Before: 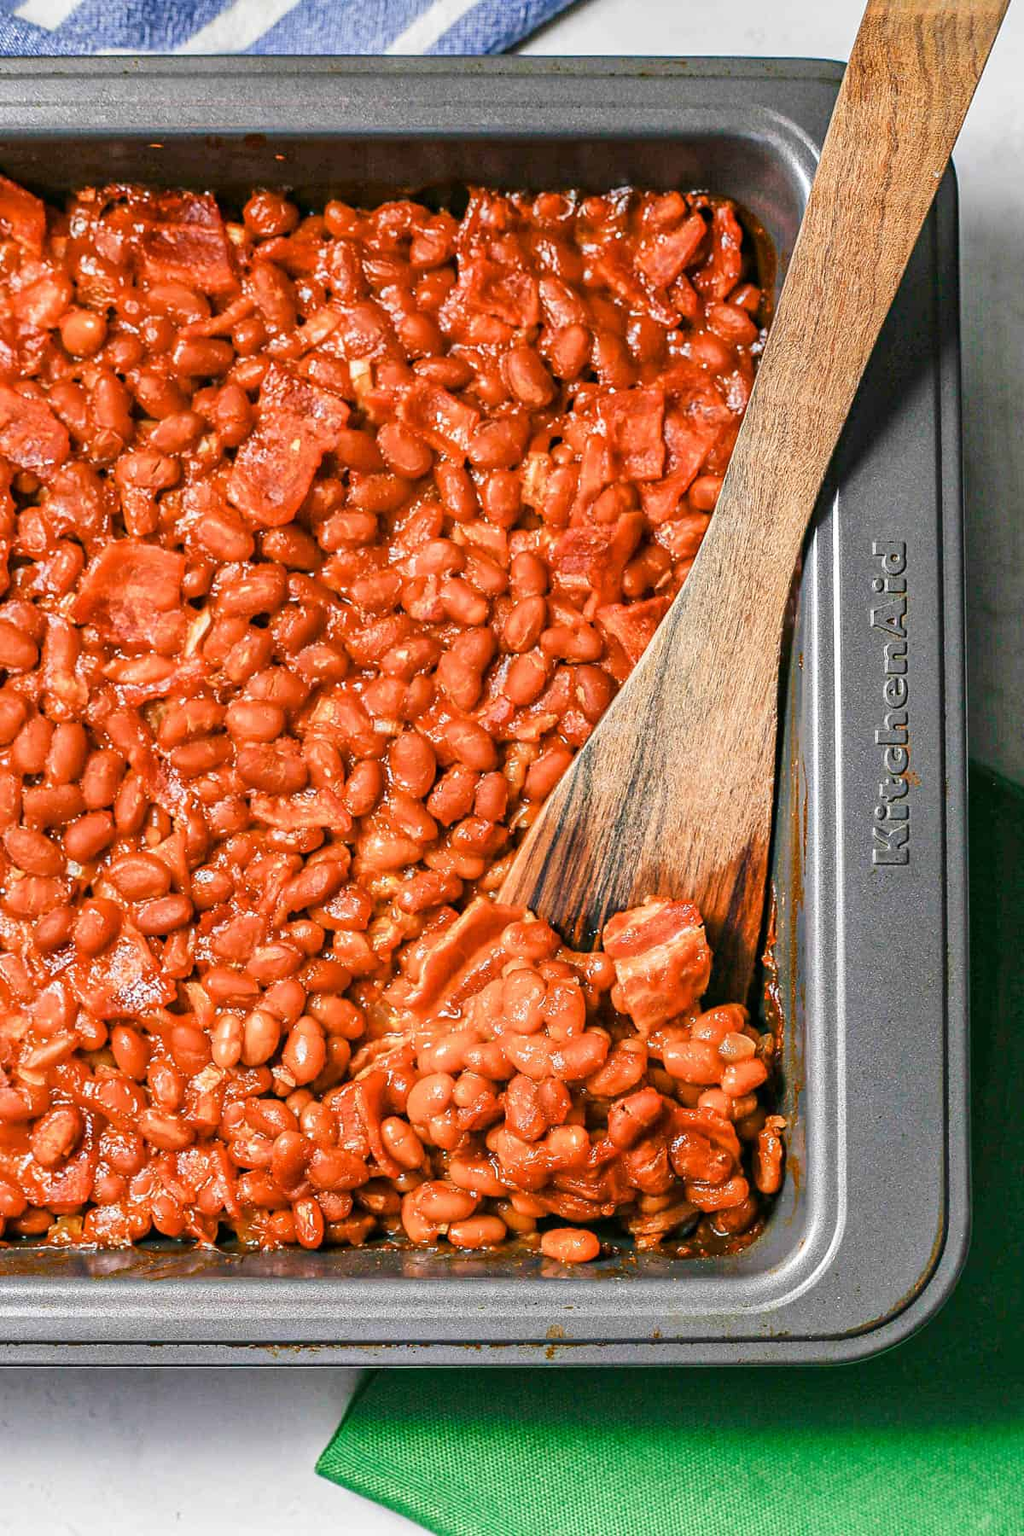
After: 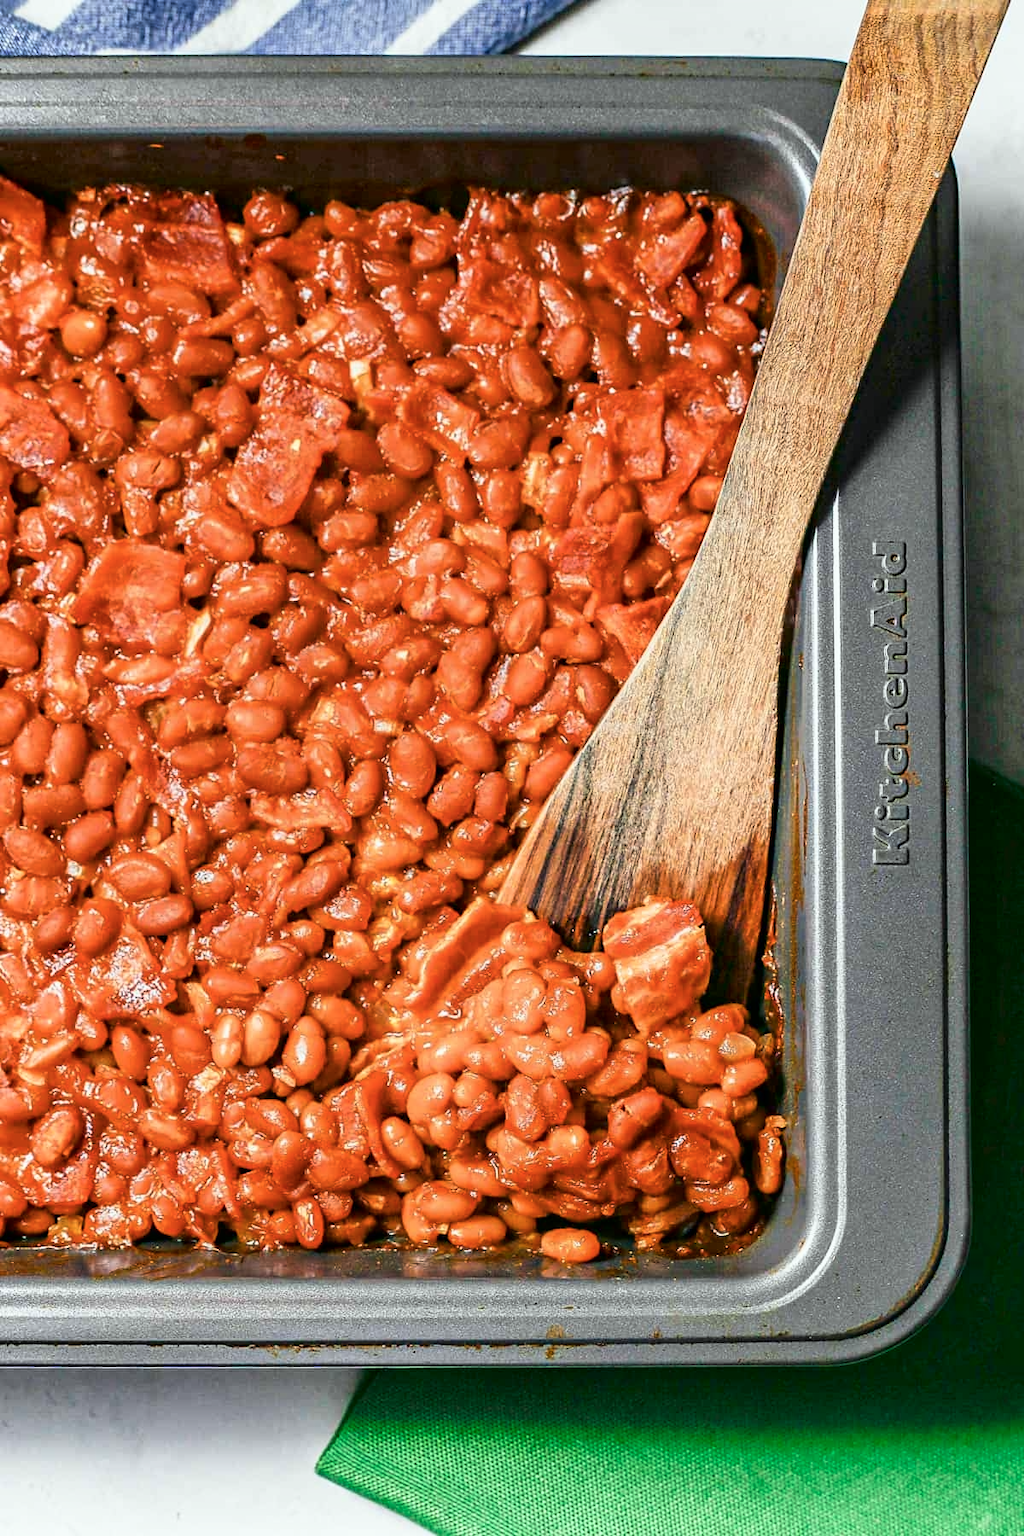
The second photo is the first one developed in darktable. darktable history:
color calibration "scene-referred default": illuminant Planckian (black body), x 0.351, y 0.352, temperature 4794.27 K
color balance rgb: on, module defaults
color equalizer: brightness › orange 1.08, brightness › yellow 1.12, brightness › blue 0.89
color balance rgb #1: linear chroma grading › shadows -18.84%, linear chroma grading › highlights 7.97%, linear chroma grading › mid-tones -12.32%
shadows and highlights: shadows -62.32, white point adjustment -5.22, highlights 61.59
